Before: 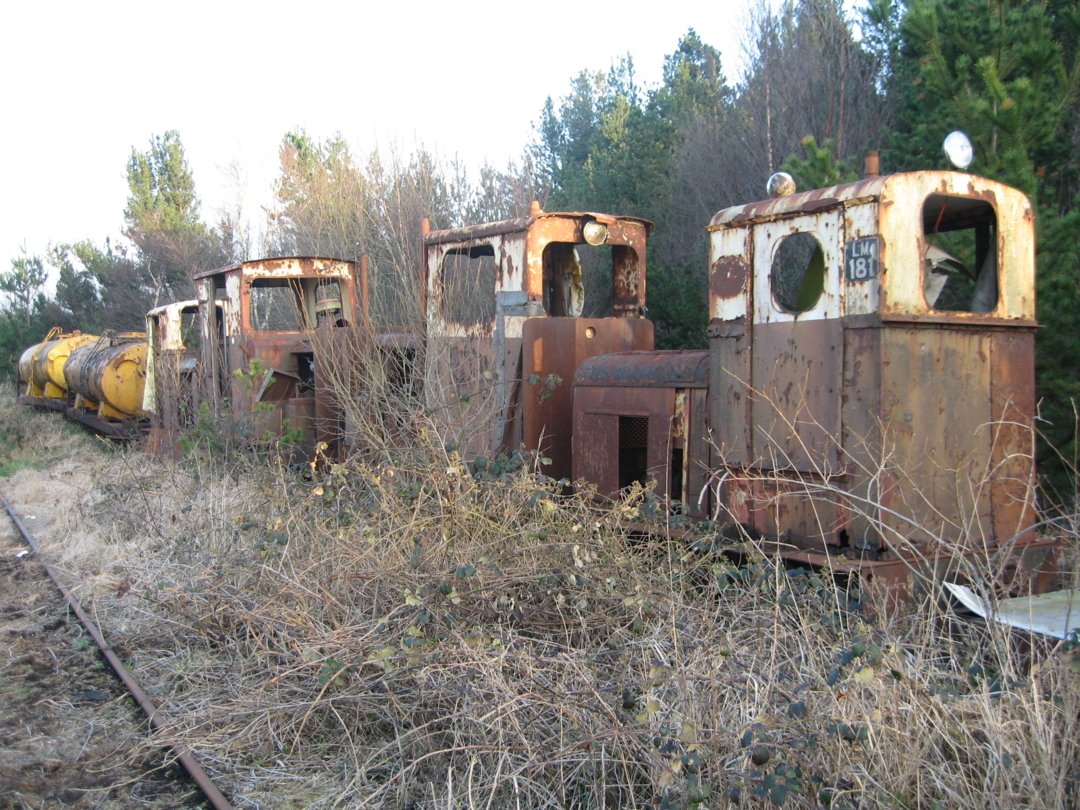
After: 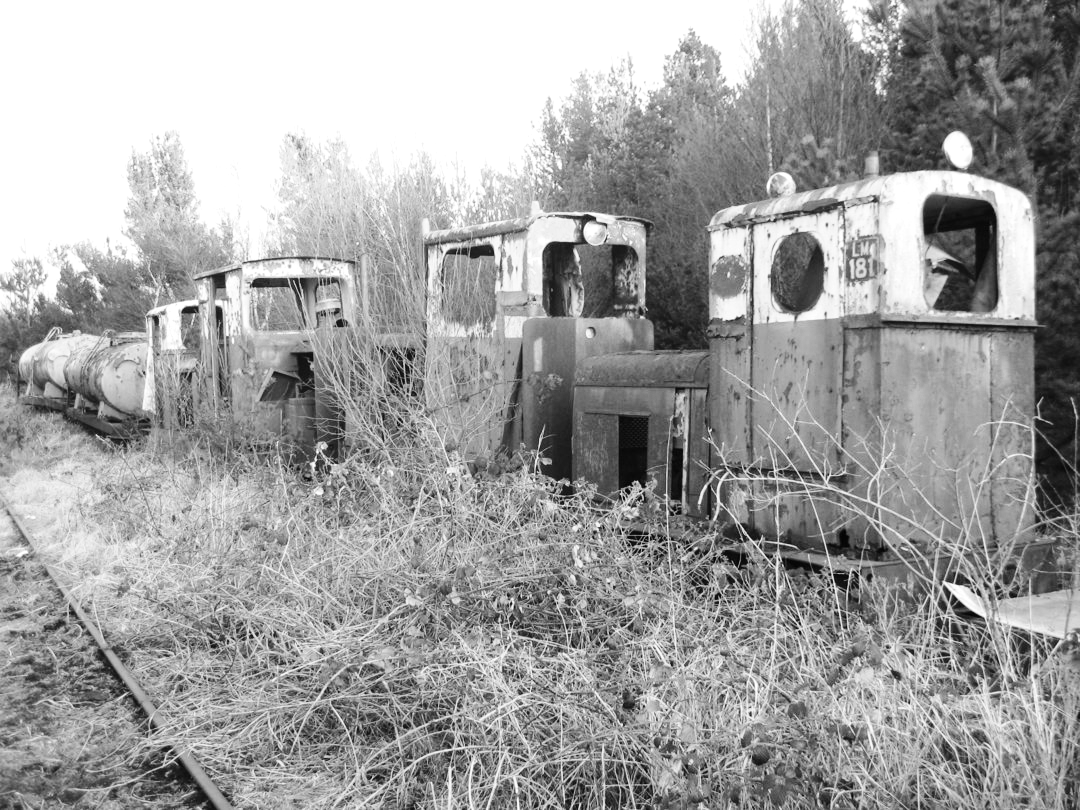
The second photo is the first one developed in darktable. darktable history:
exposure: black level correction 0.001, exposure 0.191 EV, compensate highlight preservation false
base curve: curves: ch0 [(0, 0) (0.032, 0.025) (0.121, 0.166) (0.206, 0.329) (0.605, 0.79) (1, 1)], preserve colors none
color zones: curves: ch0 [(0.004, 0.588) (0.116, 0.636) (0.259, 0.476) (0.423, 0.464) (0.75, 0.5)]; ch1 [(0, 0) (0.143, 0) (0.286, 0) (0.429, 0) (0.571, 0) (0.714, 0) (0.857, 0)]
white balance: red 0.986, blue 1.01
